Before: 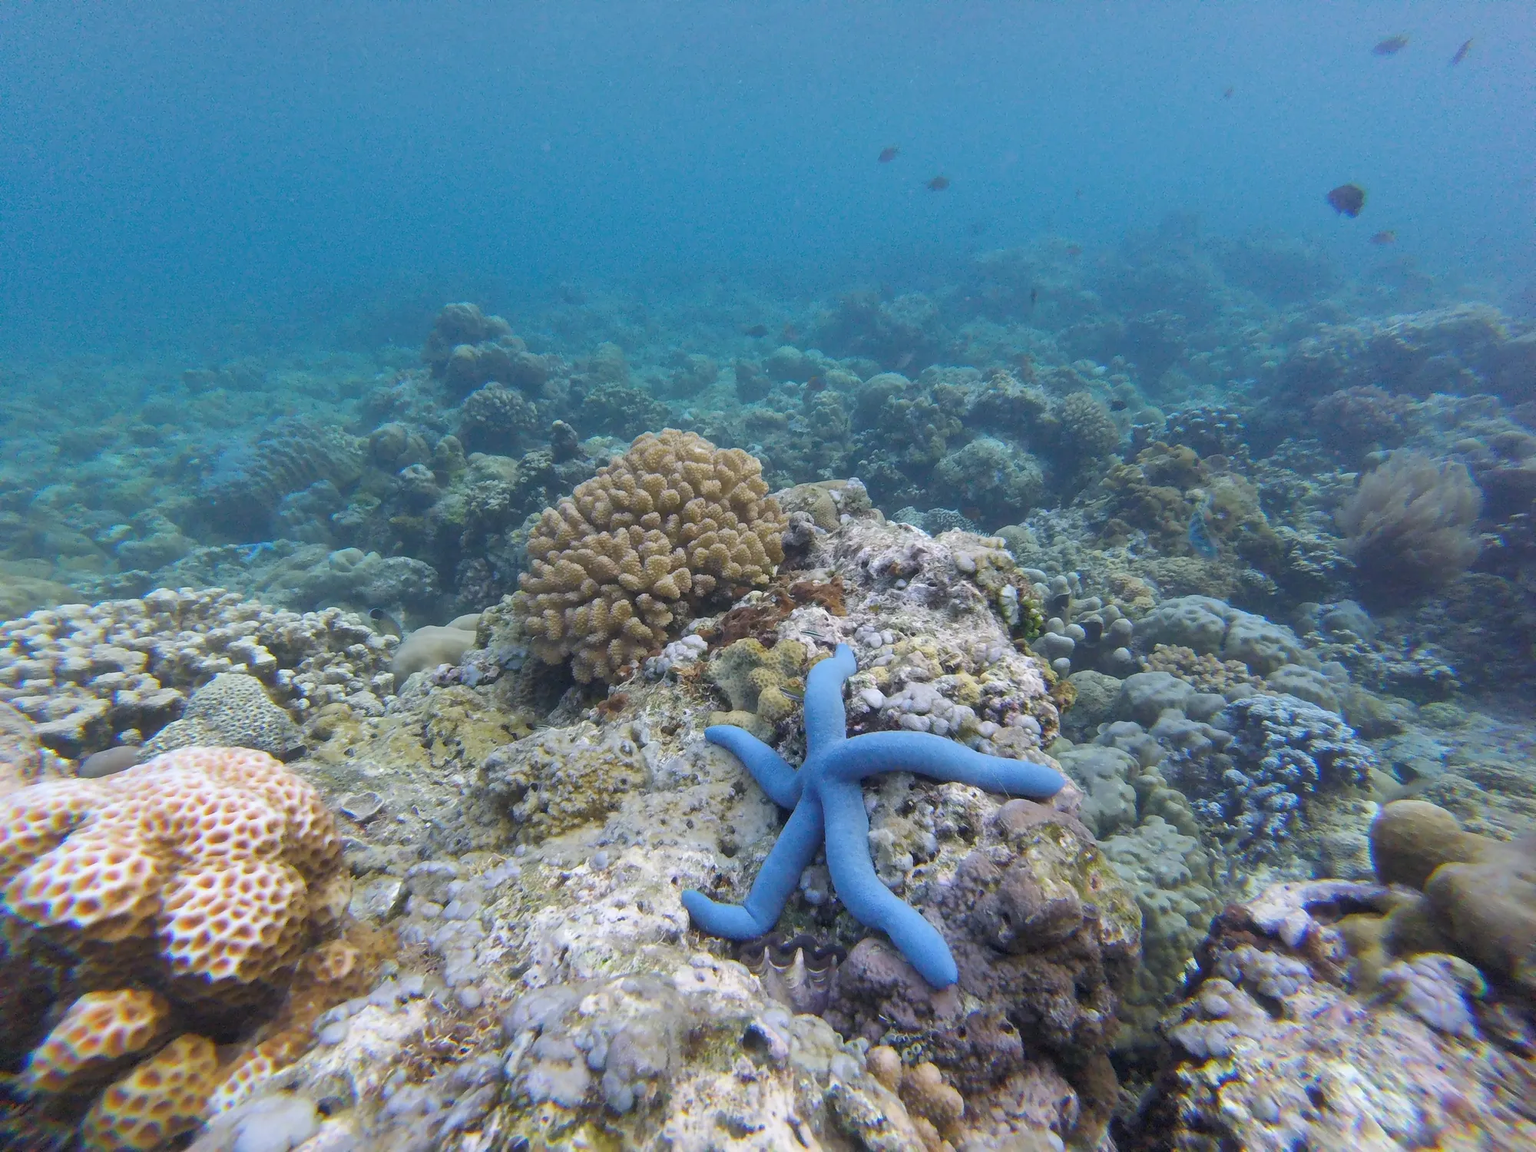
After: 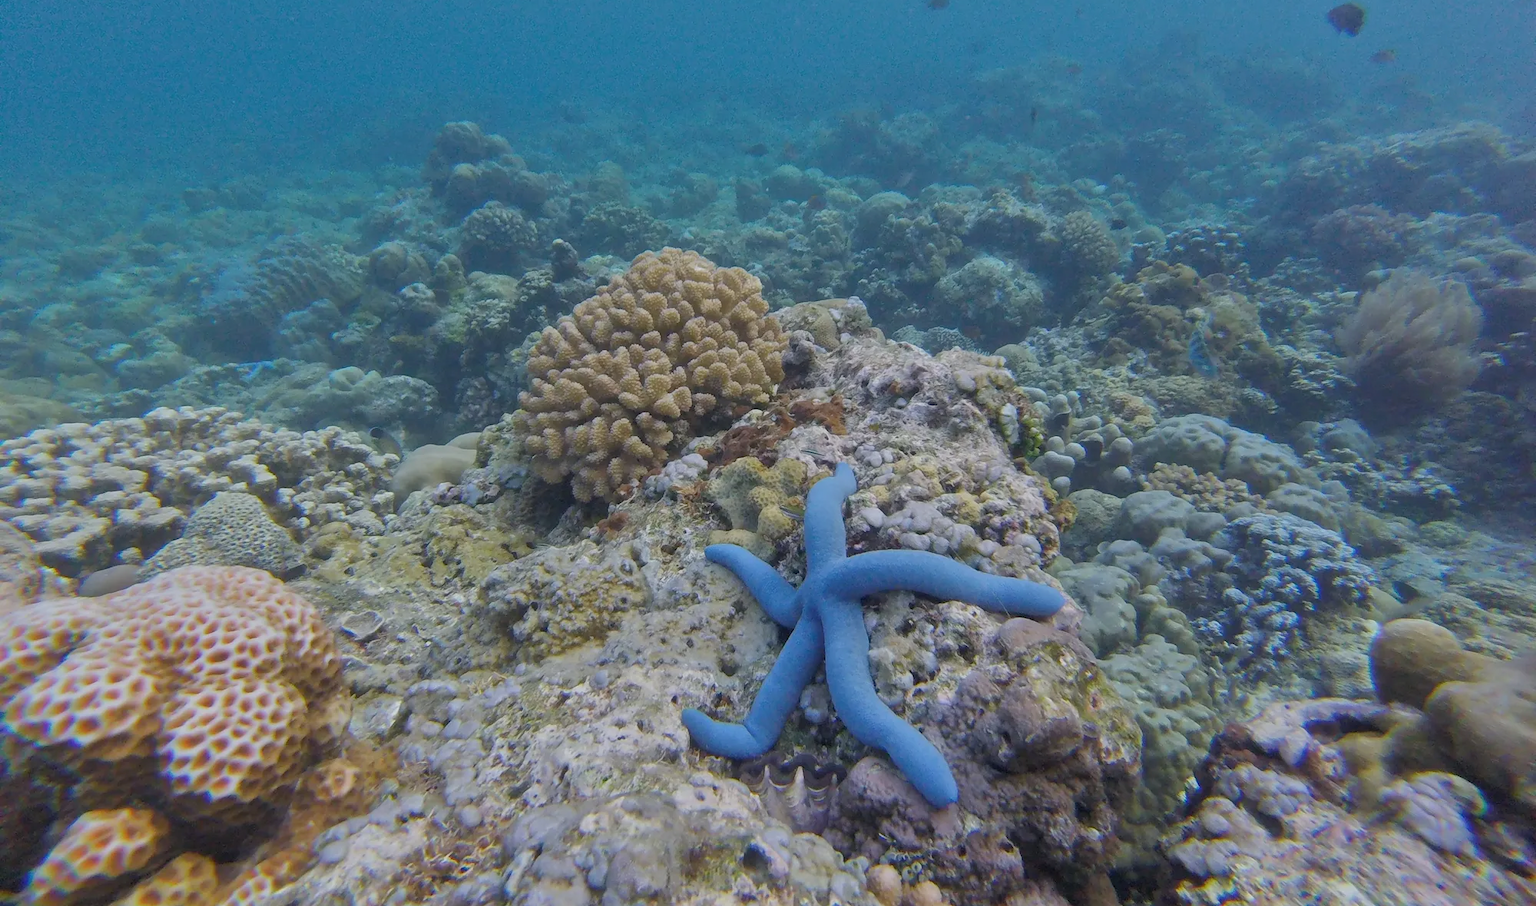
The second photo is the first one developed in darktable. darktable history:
tone equalizer: -8 EV -0.002 EV, -7 EV 0.005 EV, -6 EV -0.008 EV, -5 EV 0.007 EV, -4 EV -0.042 EV, -3 EV -0.233 EV, -2 EV -0.662 EV, -1 EV -0.983 EV, +0 EV -0.969 EV, smoothing diameter 2%, edges refinement/feathering 20, mask exposure compensation -1.57 EV, filter diffusion 5
crop and rotate: top 15.774%, bottom 5.506%
